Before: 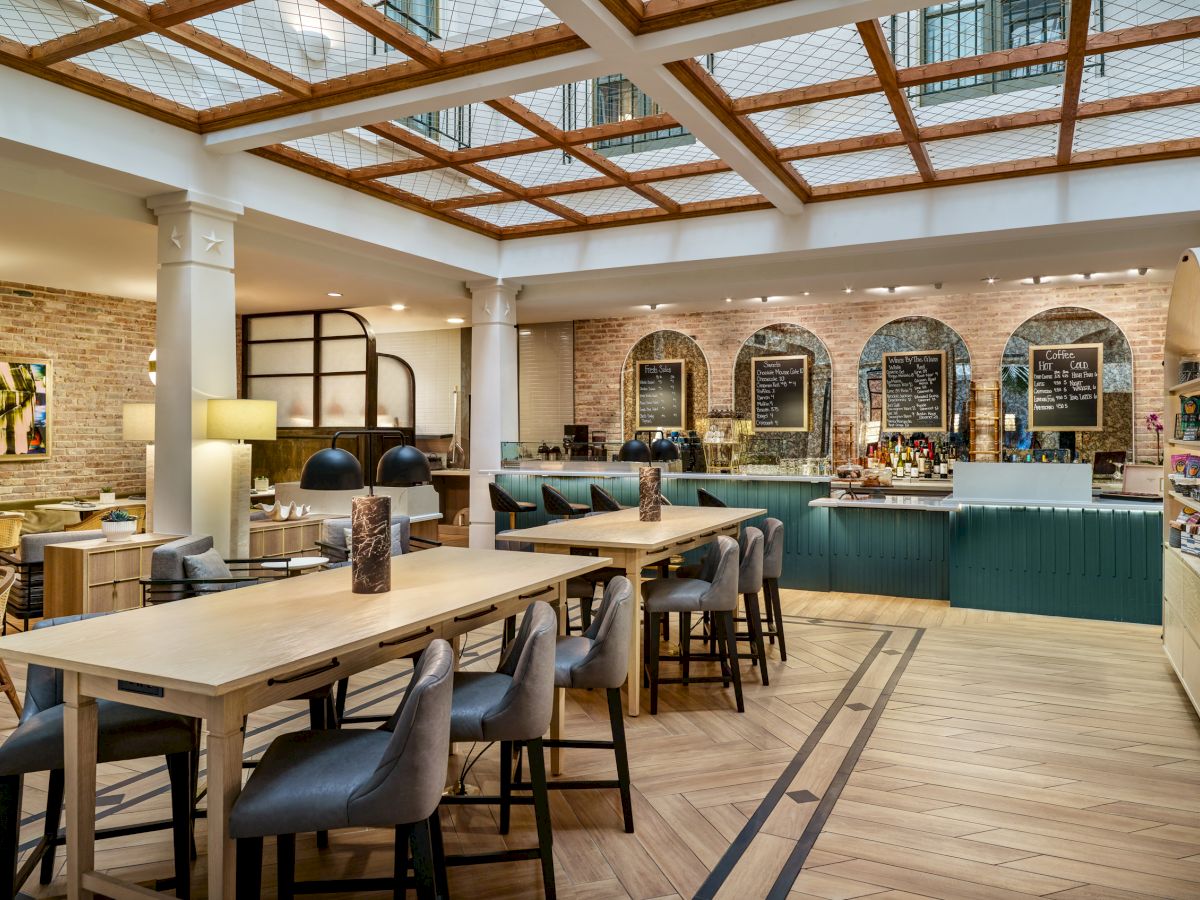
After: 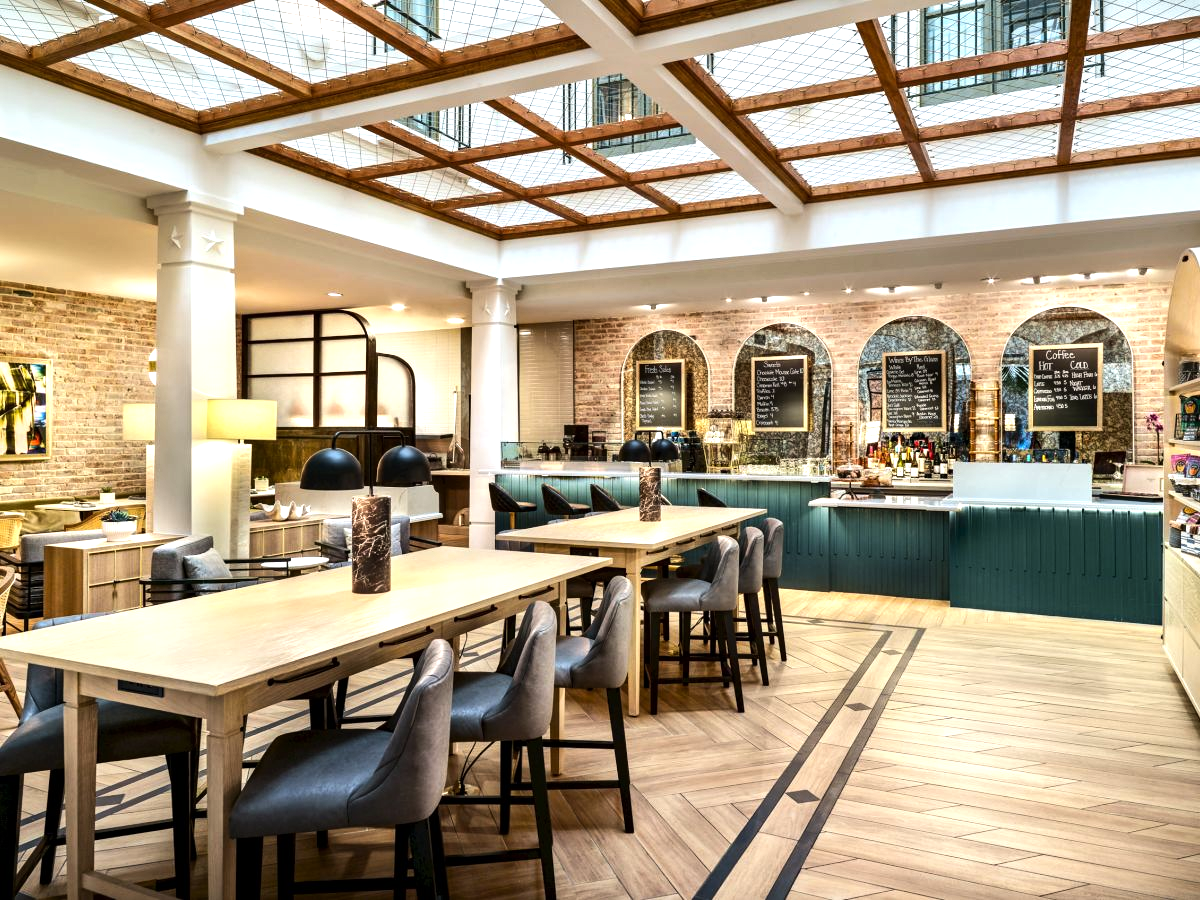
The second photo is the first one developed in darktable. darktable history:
tone equalizer: -8 EV -0.734 EV, -7 EV -0.723 EV, -6 EV -0.59 EV, -5 EV -0.361 EV, -3 EV 0.385 EV, -2 EV 0.6 EV, -1 EV 0.68 EV, +0 EV 0.722 EV, edges refinement/feathering 500, mask exposure compensation -1.57 EV, preserve details no
exposure: exposure 0.219 EV, compensate exposure bias true, compensate highlight preservation false
